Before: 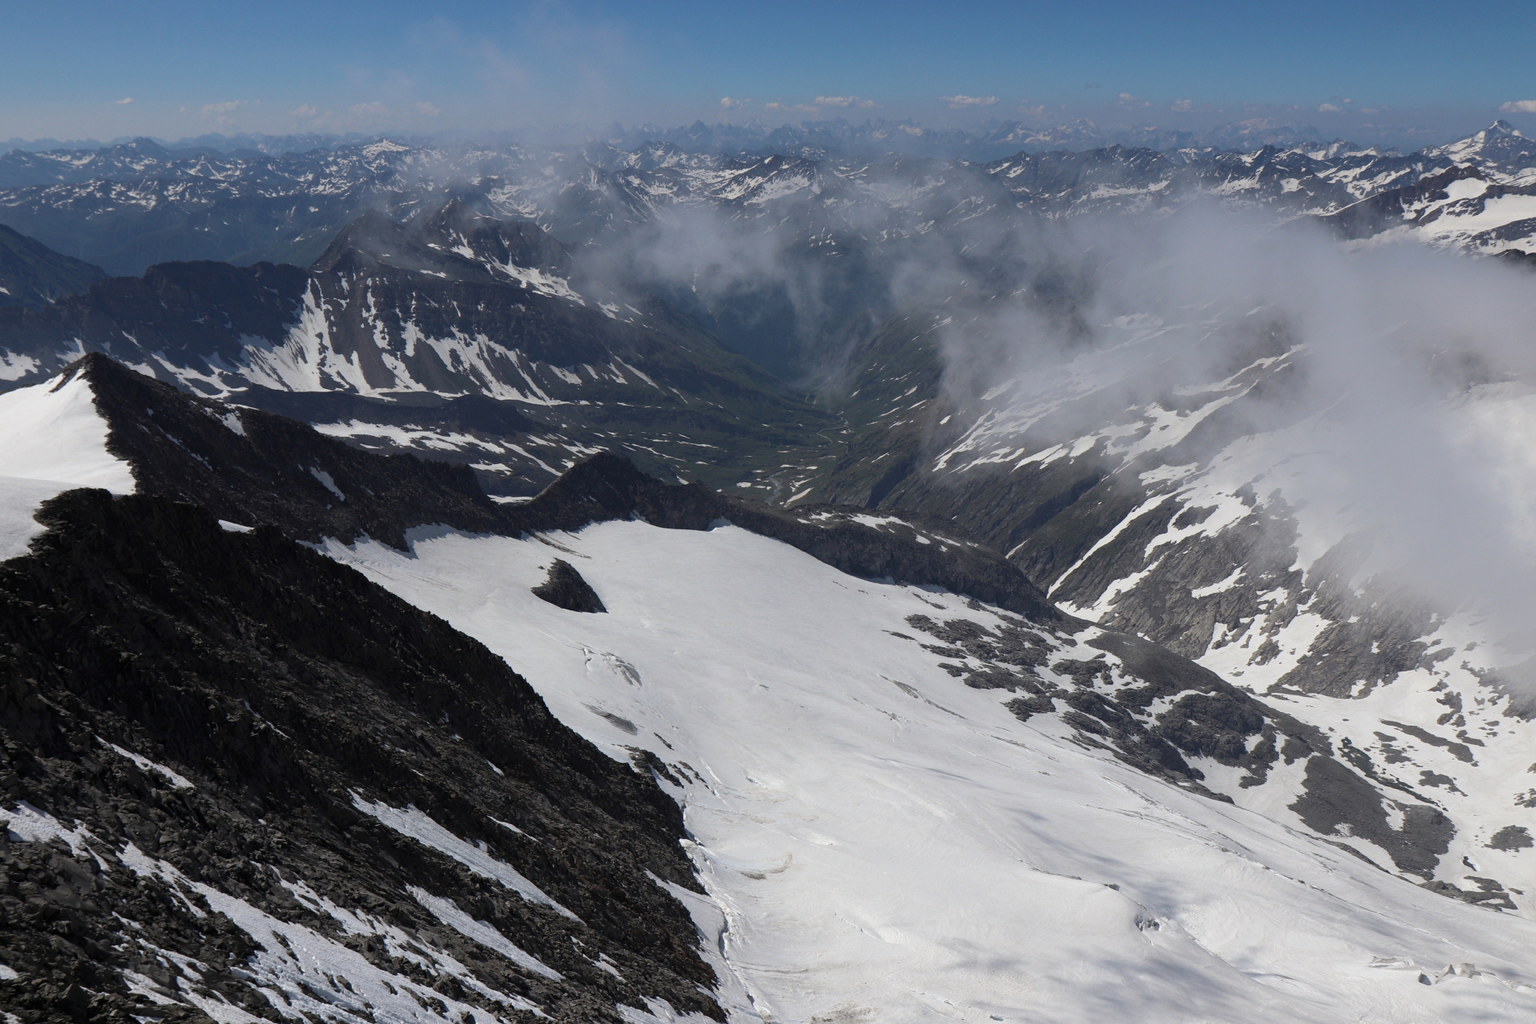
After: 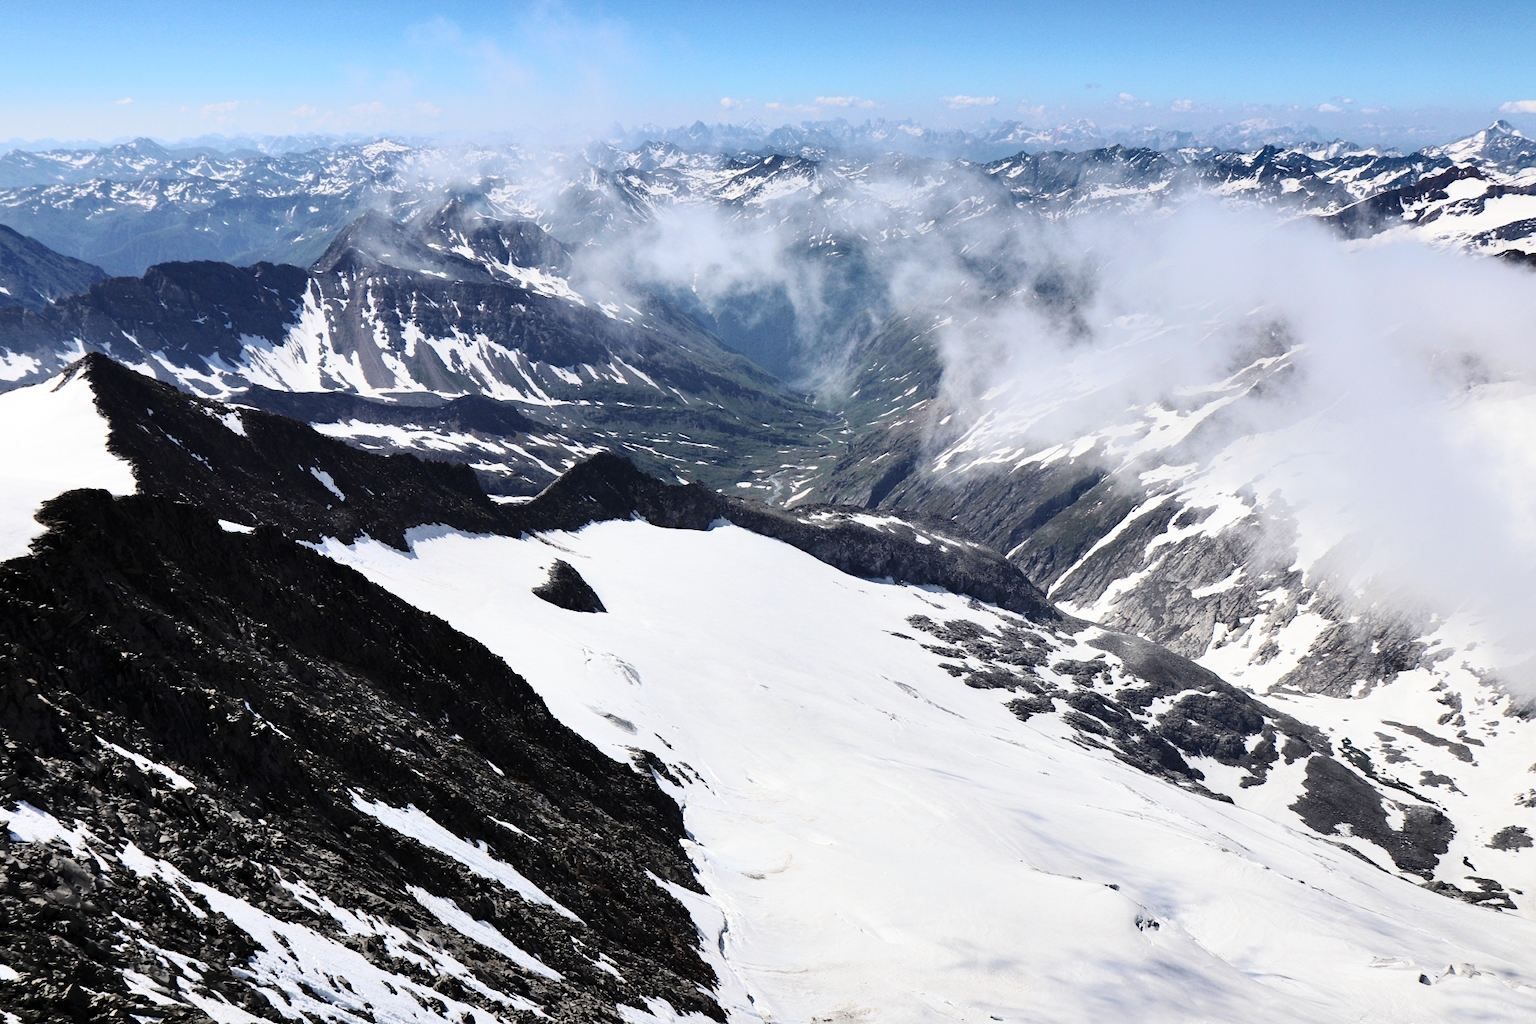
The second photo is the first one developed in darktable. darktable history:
tone curve: curves: ch0 [(0, 0) (0.003, 0.002) (0.011, 0.008) (0.025, 0.019) (0.044, 0.034) (0.069, 0.053) (0.1, 0.079) (0.136, 0.127) (0.177, 0.191) (0.224, 0.274) (0.277, 0.367) (0.335, 0.465) (0.399, 0.552) (0.468, 0.643) (0.543, 0.737) (0.623, 0.82) (0.709, 0.891) (0.801, 0.928) (0.898, 0.963) (1, 1)], color space Lab, independent channels, preserve colors none
shadows and highlights: shadows 60, highlights -60.23, soften with gaussian
graduated density: rotation -180°, offset 27.42
levels: mode automatic, black 0.023%, white 99.97%, levels [0.062, 0.494, 0.925]
base curve: curves: ch0 [(0, 0) (0.028, 0.03) (0.121, 0.232) (0.46, 0.748) (0.859, 0.968) (1, 1)], preserve colors none
